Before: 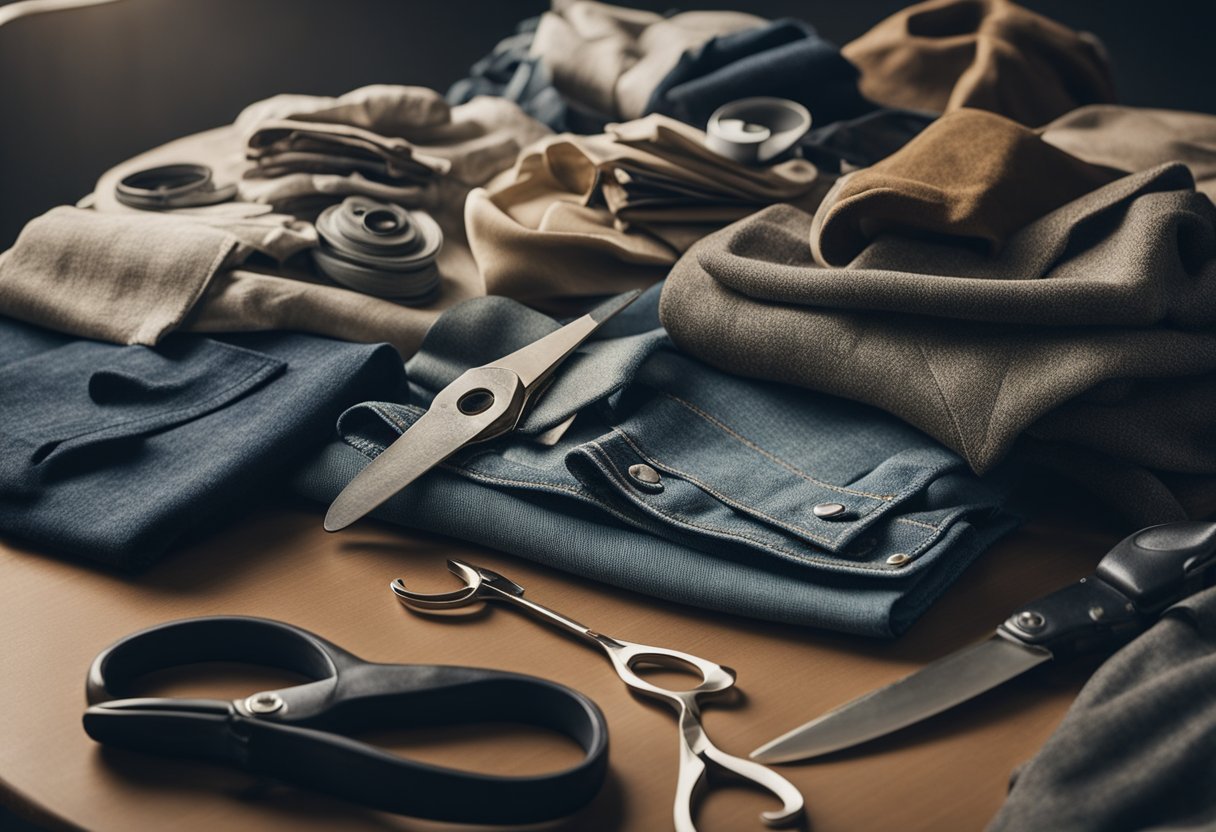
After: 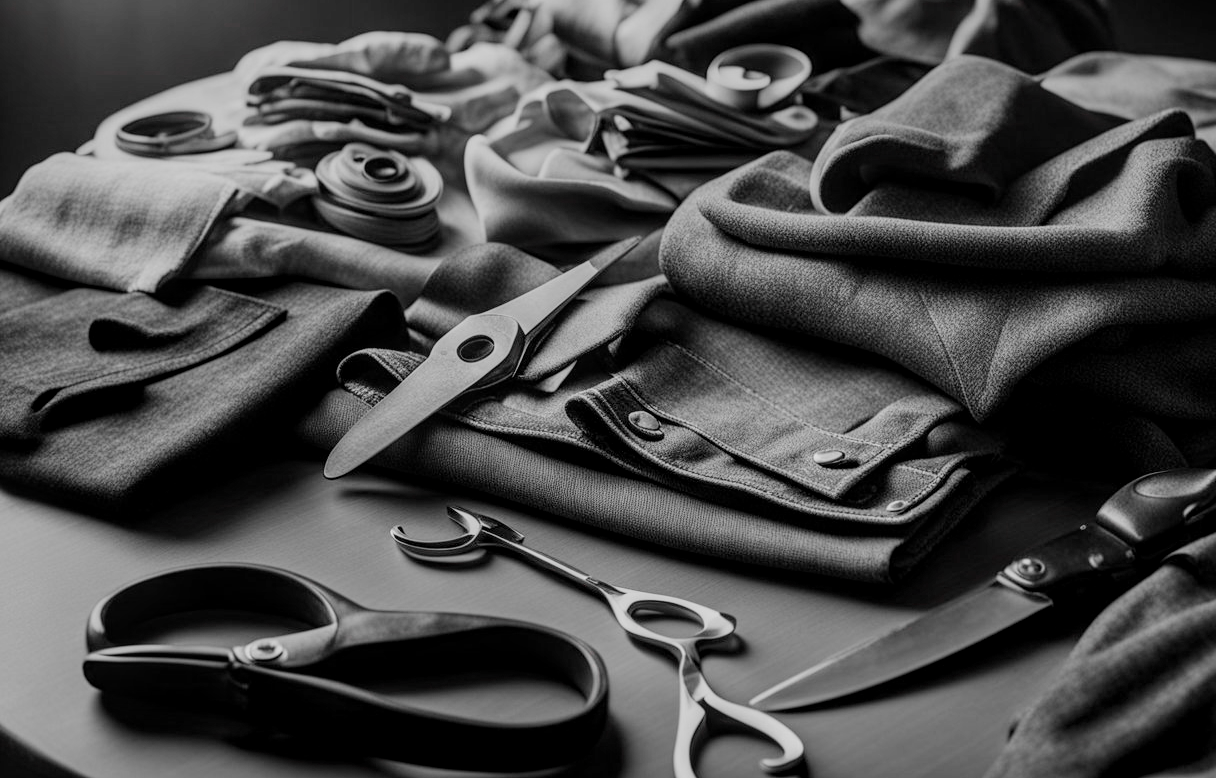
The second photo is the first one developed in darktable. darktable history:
contrast brightness saturation: contrast 0.025, brightness 0.056, saturation 0.126
filmic rgb: middle gray luminance 29.89%, black relative exposure -8.93 EV, white relative exposure 6.98 EV, target black luminance 0%, hardness 2.95, latitude 2.39%, contrast 0.96, highlights saturation mix 5.42%, shadows ↔ highlights balance 11.48%
crop and rotate: top 6.377%
color zones: curves: ch0 [(0, 0.6) (0.129, 0.508) (0.193, 0.483) (0.429, 0.5) (0.571, 0.5) (0.714, 0.5) (0.857, 0.5) (1, 0.6)]; ch1 [(0, 0.481) (0.112, 0.245) (0.213, 0.223) (0.429, 0.233) (0.571, 0.231) (0.683, 0.242) (0.857, 0.296) (1, 0.481)], mix 101.41%
local contrast: detail 130%
shadows and highlights: shadows -8.13, white point adjustment 1.51, highlights 11.95
